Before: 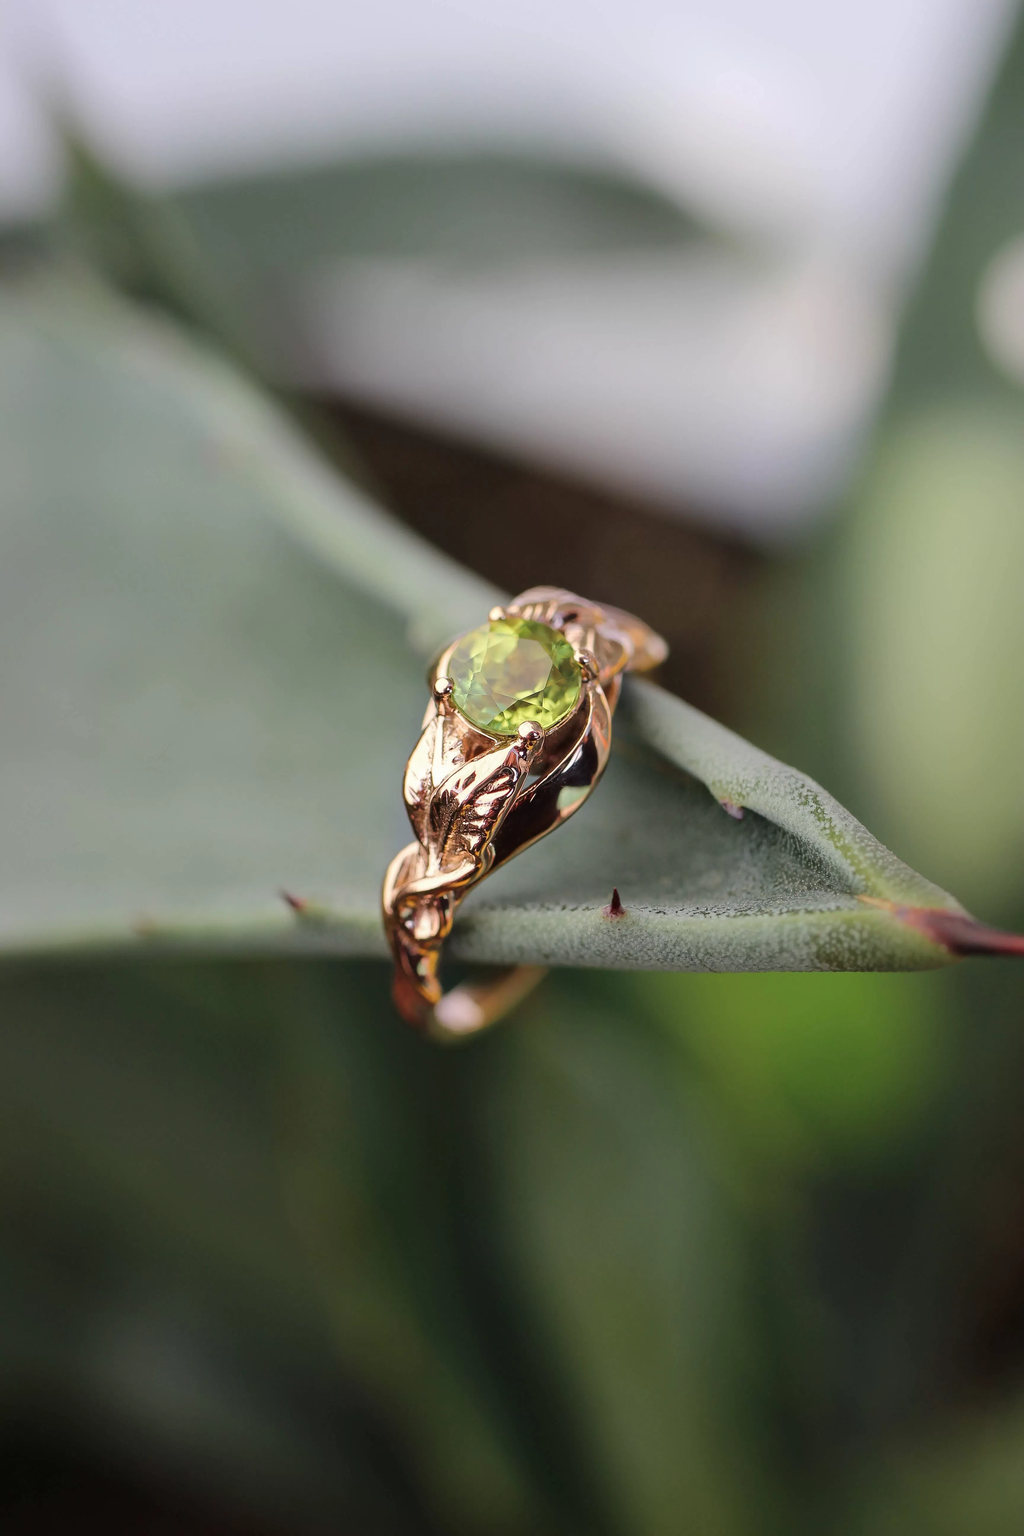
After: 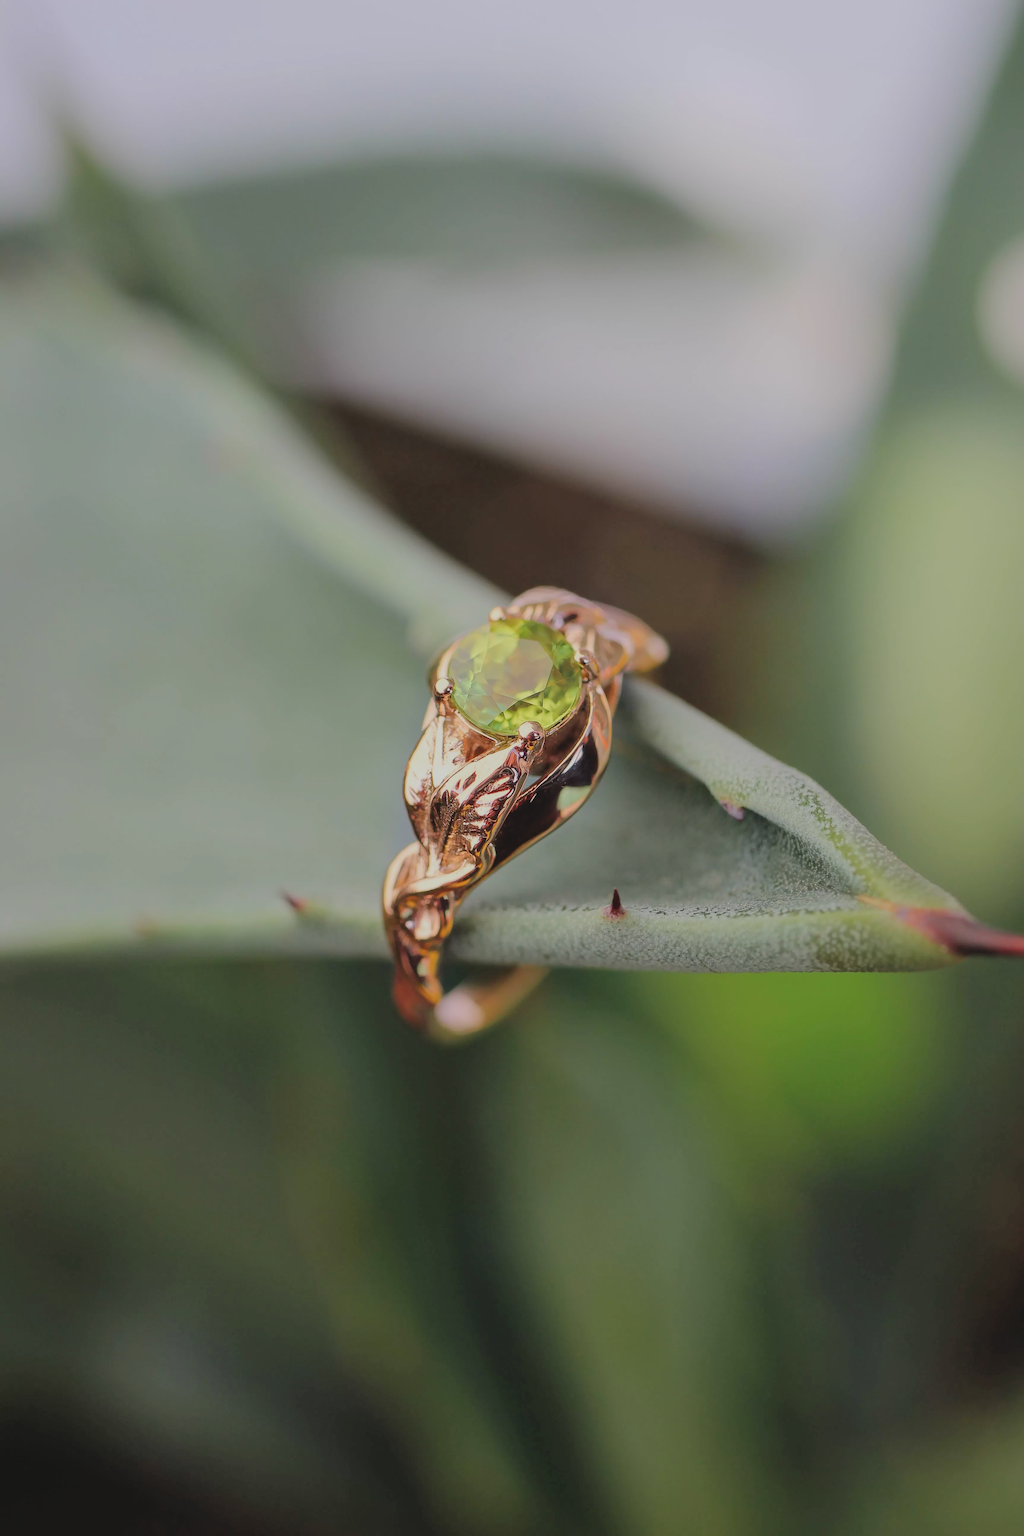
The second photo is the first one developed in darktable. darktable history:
contrast brightness saturation: contrast -0.1, brightness 0.05, saturation 0.08
filmic rgb: middle gray luminance 18.42%, black relative exposure -10.5 EV, white relative exposure 3.4 EV, threshold 6 EV, target black luminance 0%, hardness 6.03, latitude 99%, contrast 0.847, shadows ↔ highlights balance 0.505%, add noise in highlights 0, preserve chrominance max RGB, color science v3 (2019), use custom middle-gray values true, iterations of high-quality reconstruction 0, contrast in highlights soft, enable highlight reconstruction true
